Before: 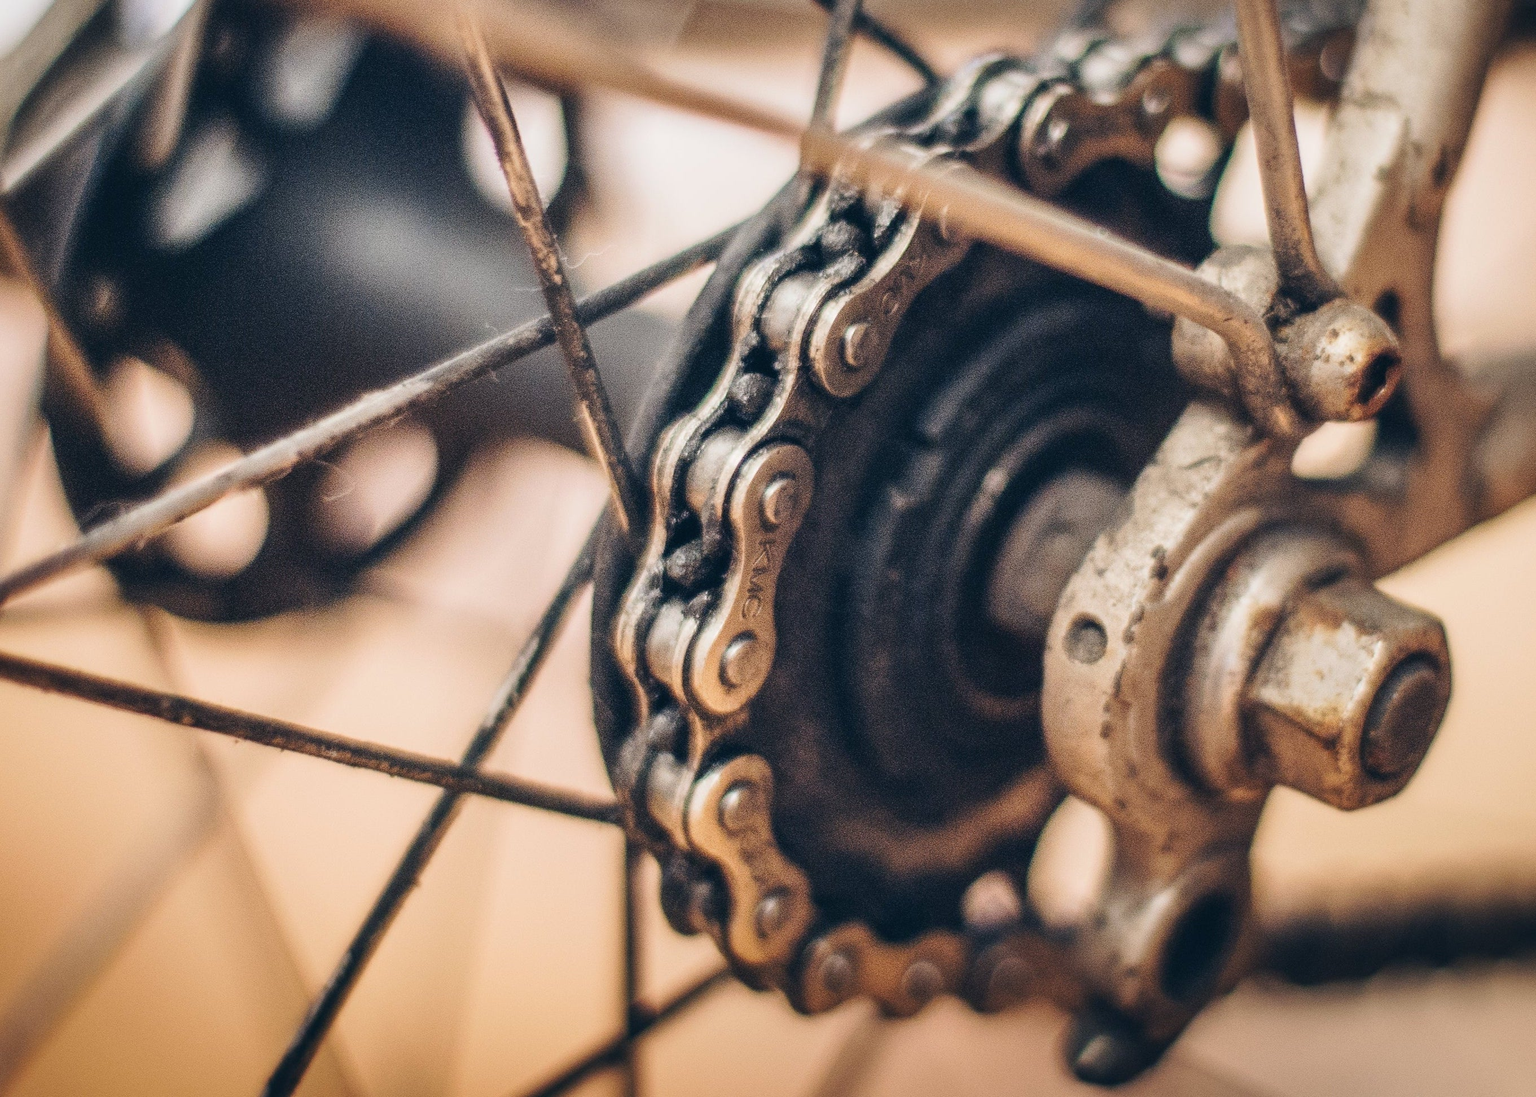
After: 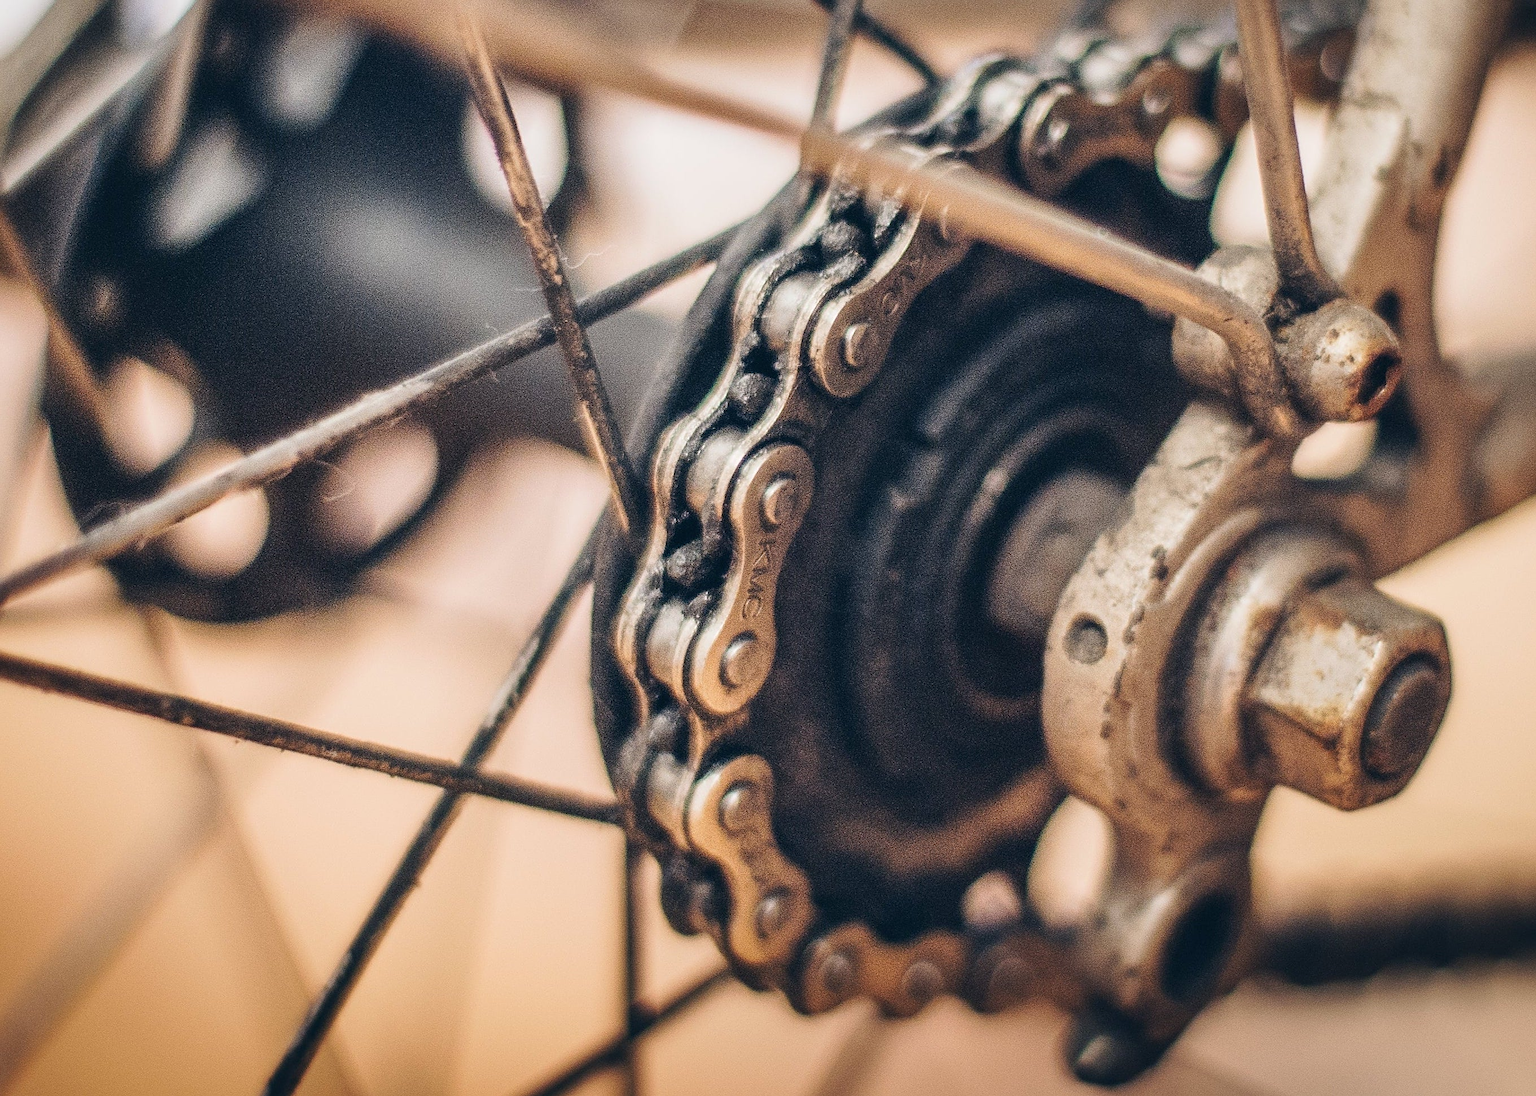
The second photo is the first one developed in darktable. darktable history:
sharpen: on, module defaults
local contrast: mode bilateral grid, contrast 20, coarseness 50, detail 101%, midtone range 0.2
